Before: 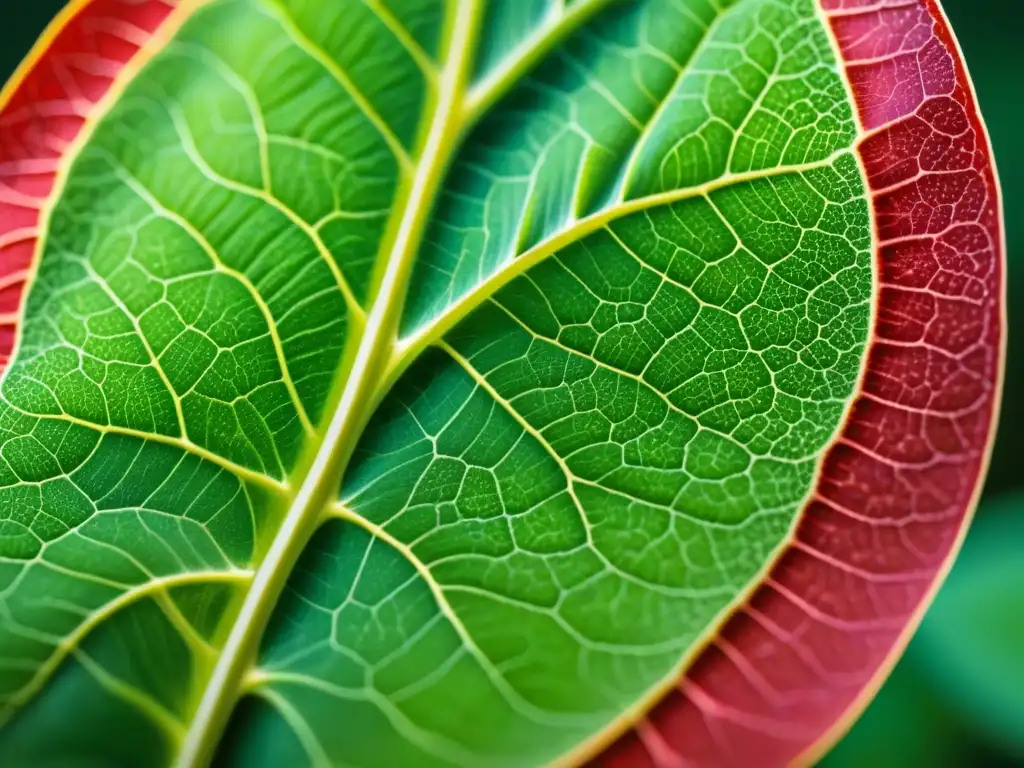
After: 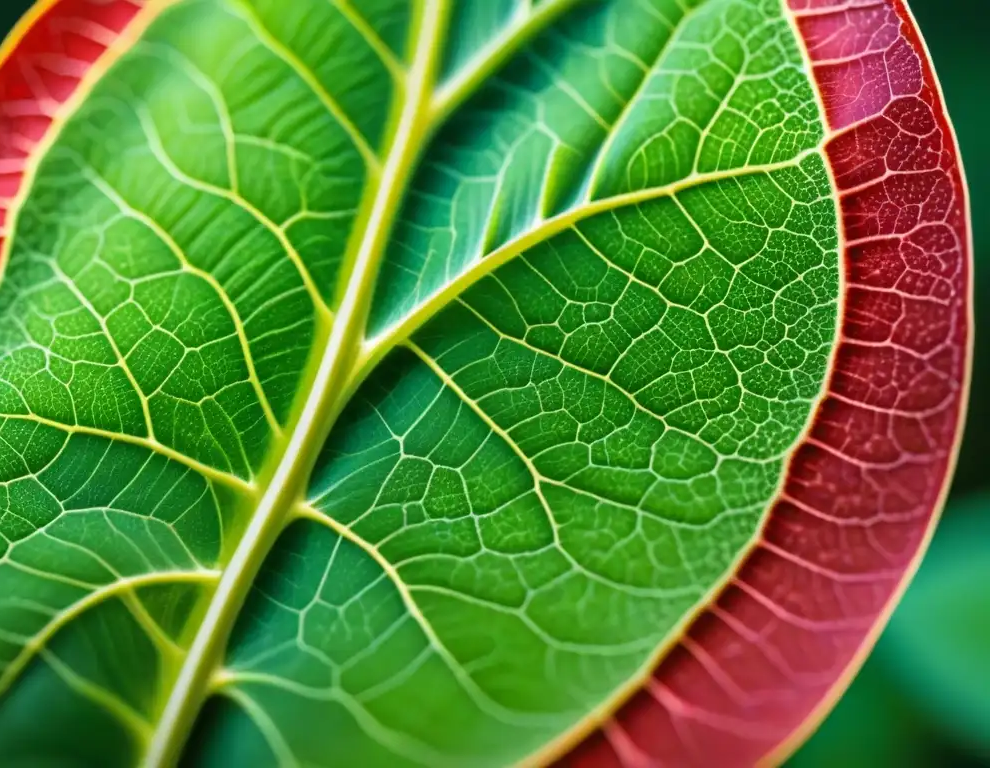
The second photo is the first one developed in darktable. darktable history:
crop and rotate: left 3.23%
